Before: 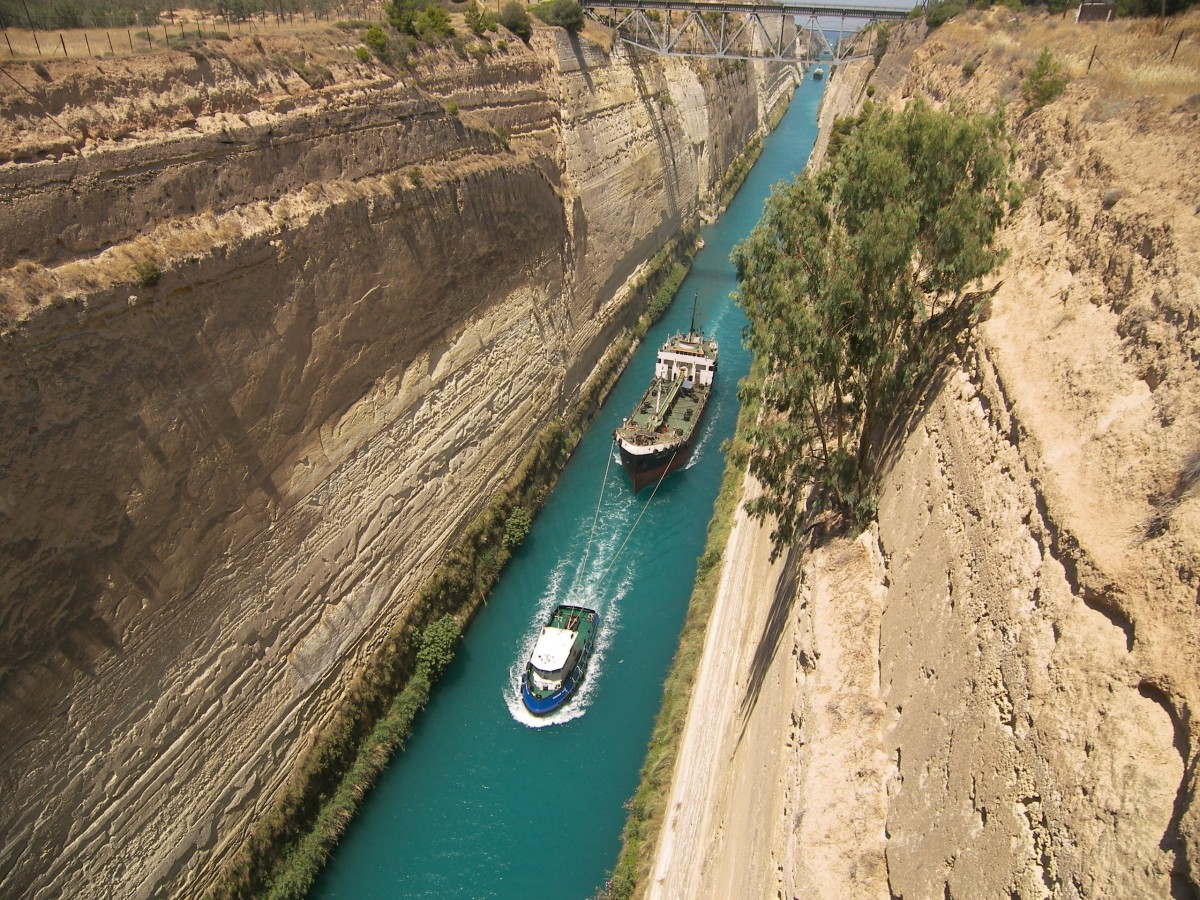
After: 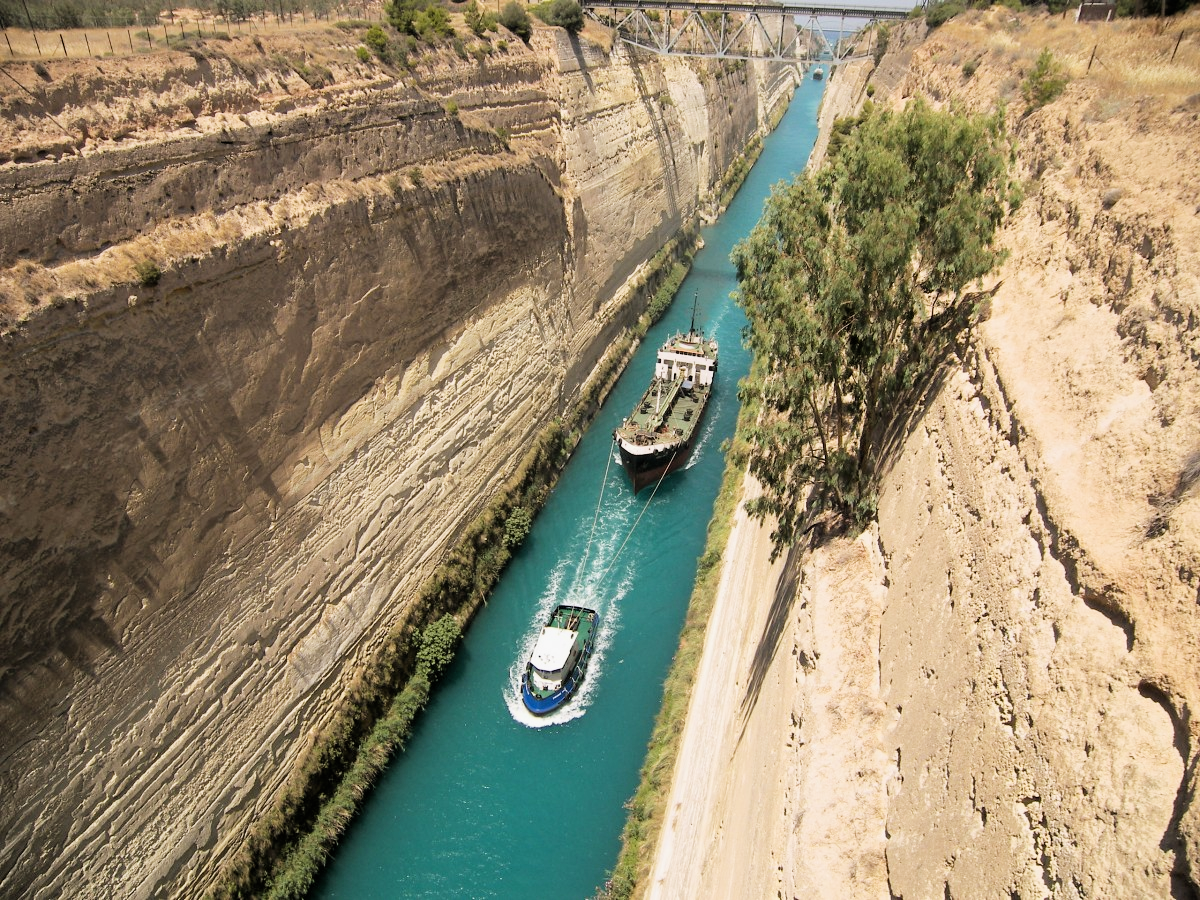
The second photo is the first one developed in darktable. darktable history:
exposure: black level correction 0, exposure 0.499 EV, compensate highlight preservation false
filmic rgb: black relative exposure -5.06 EV, white relative exposure 3.5 EV, hardness 3.17, contrast 1.19, highlights saturation mix -29.05%
